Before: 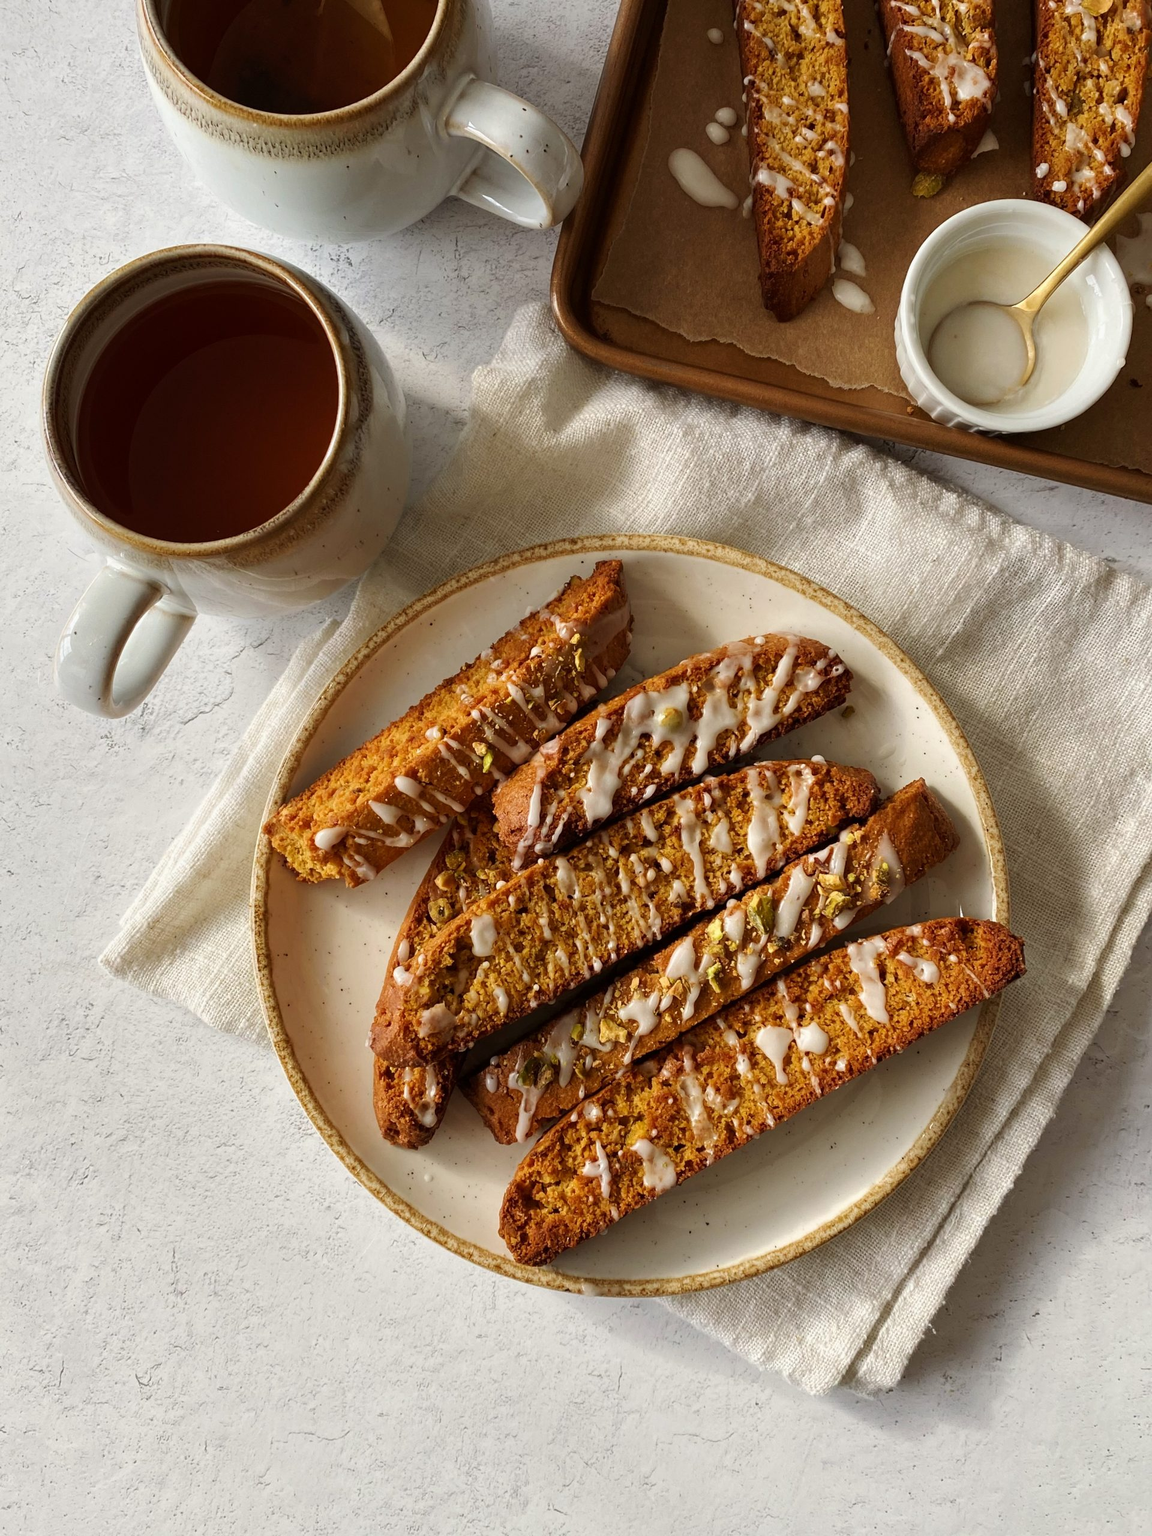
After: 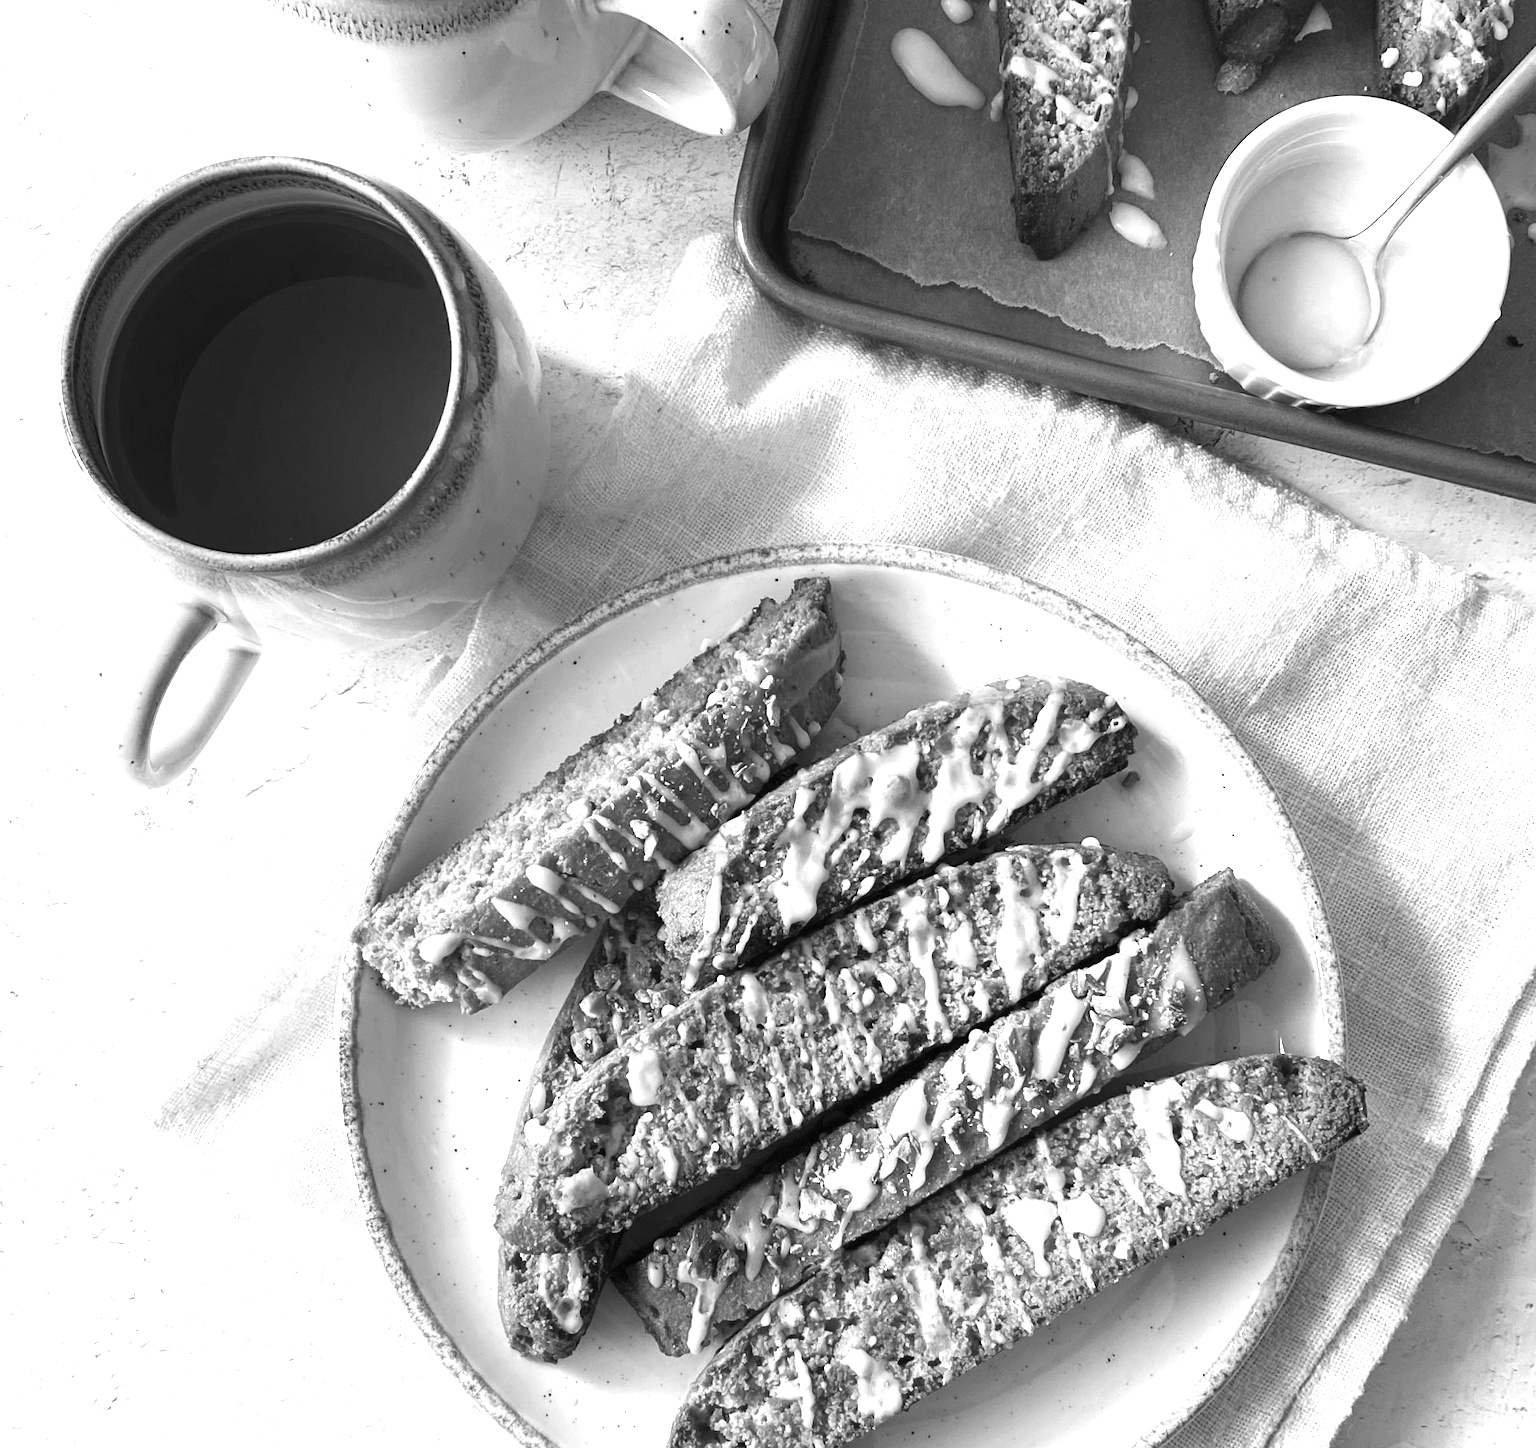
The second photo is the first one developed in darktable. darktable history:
exposure: black level correction 0, exposure 1.3 EV, compensate highlight preservation false
crop and rotate: top 8.293%, bottom 20.996%
monochrome: a 32, b 64, size 2.3, highlights 1
